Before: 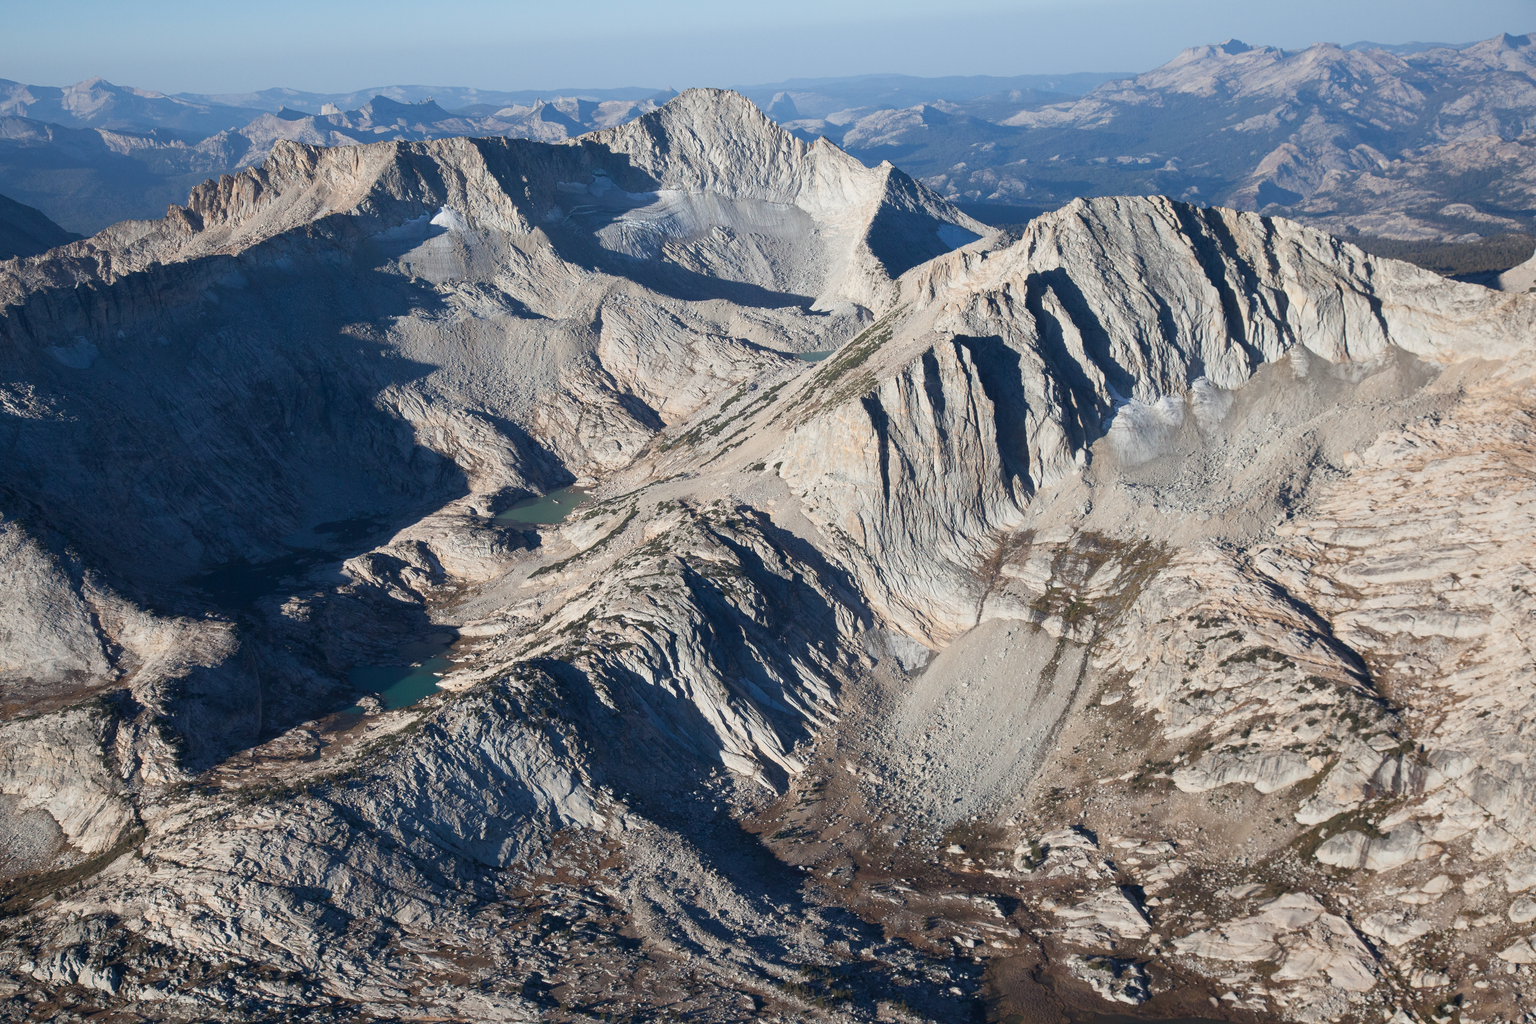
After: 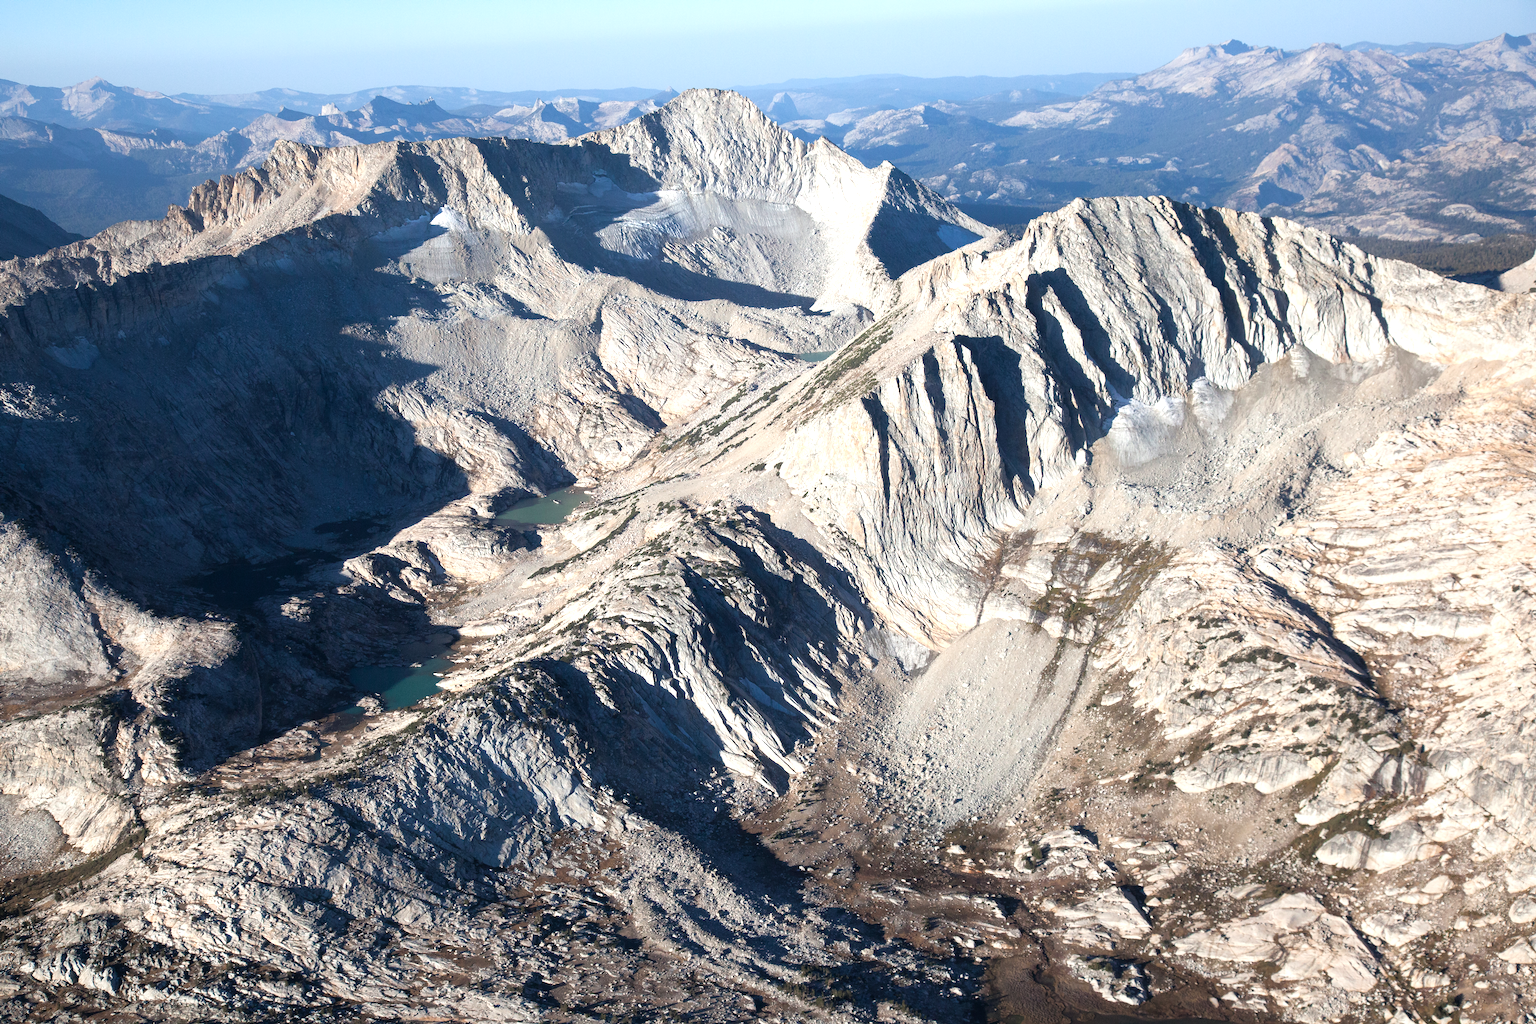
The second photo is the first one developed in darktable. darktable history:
tone equalizer: -8 EV -0.732 EV, -7 EV -0.685 EV, -6 EV -0.562 EV, -5 EV -0.368 EV, -3 EV 0.404 EV, -2 EV 0.6 EV, -1 EV 0.676 EV, +0 EV 0.748 EV
